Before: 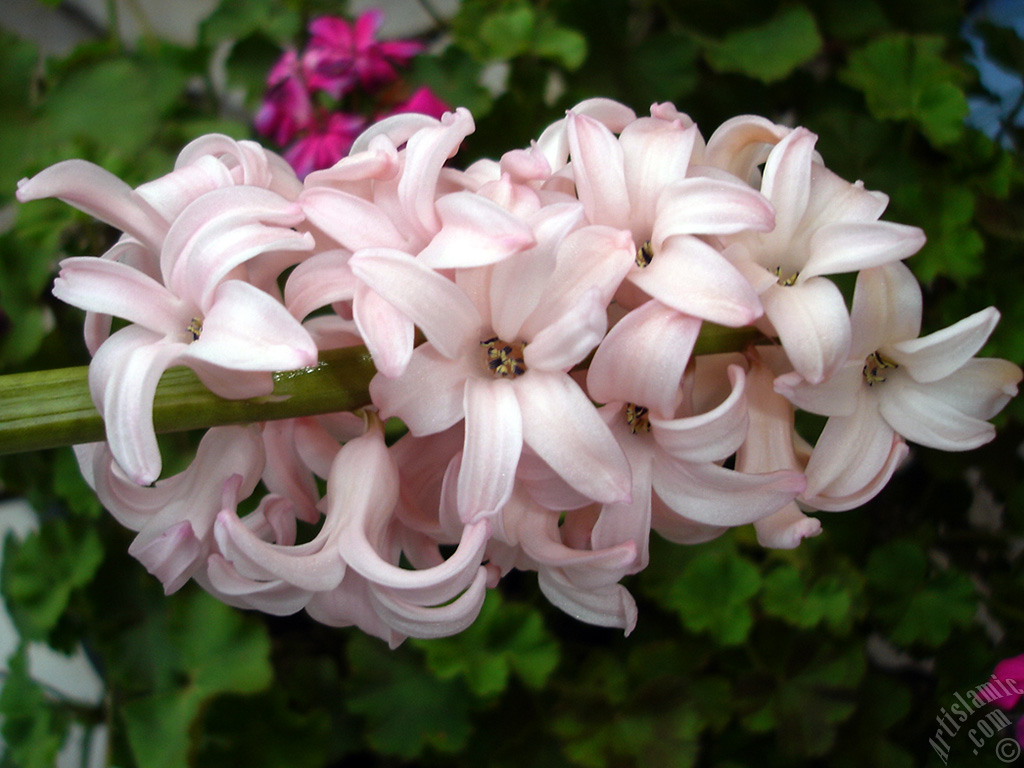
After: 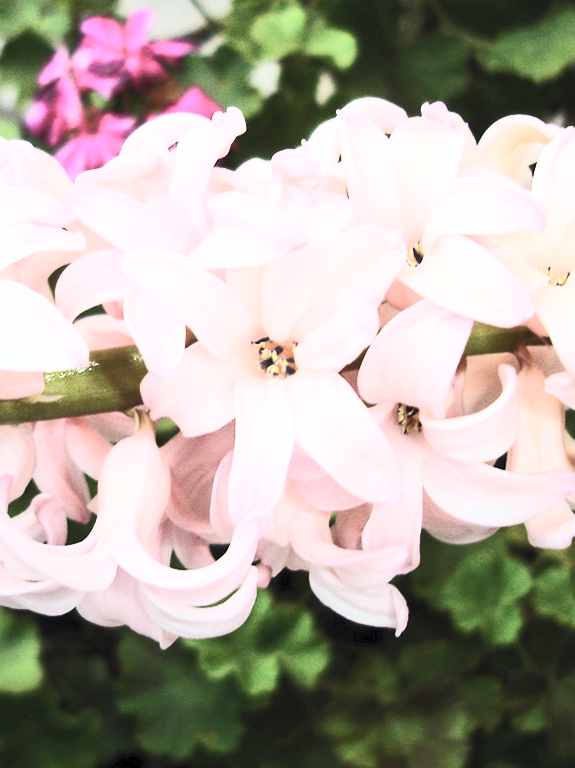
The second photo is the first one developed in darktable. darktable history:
crop and rotate: left 22.373%, right 21.431%
base curve: curves: ch0 [(0, 0) (0.025, 0.046) (0.112, 0.277) (0.467, 0.74) (0.814, 0.929) (1, 0.942)], exposure shift 0.582
contrast brightness saturation: contrast 0.443, brightness 0.559, saturation -0.19
